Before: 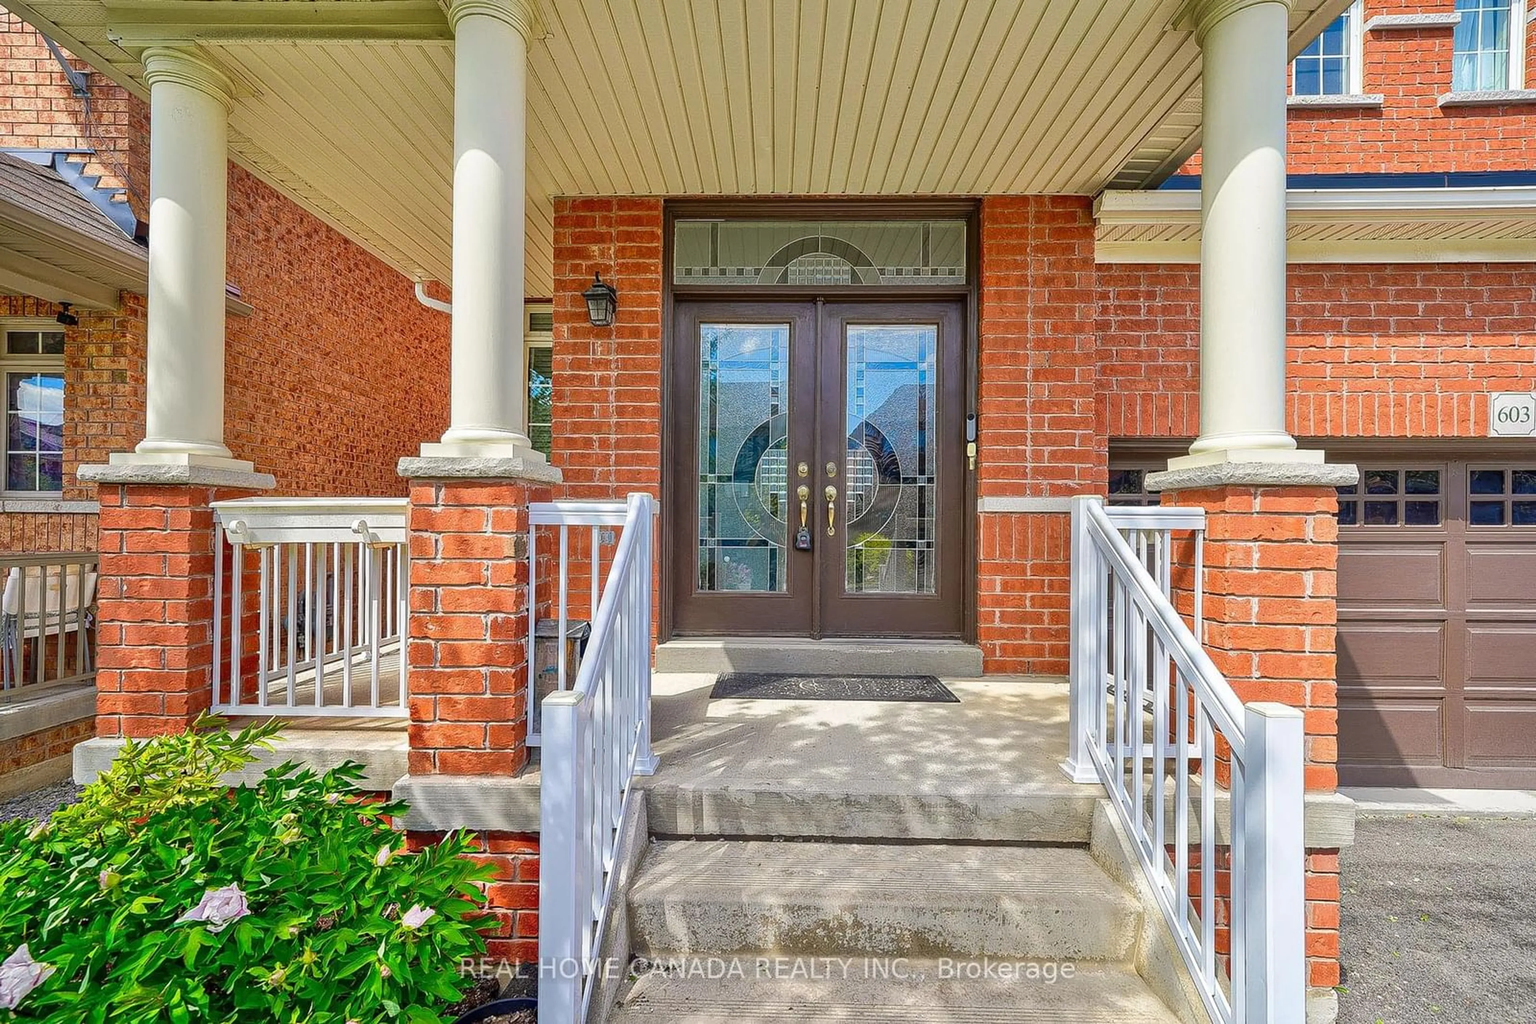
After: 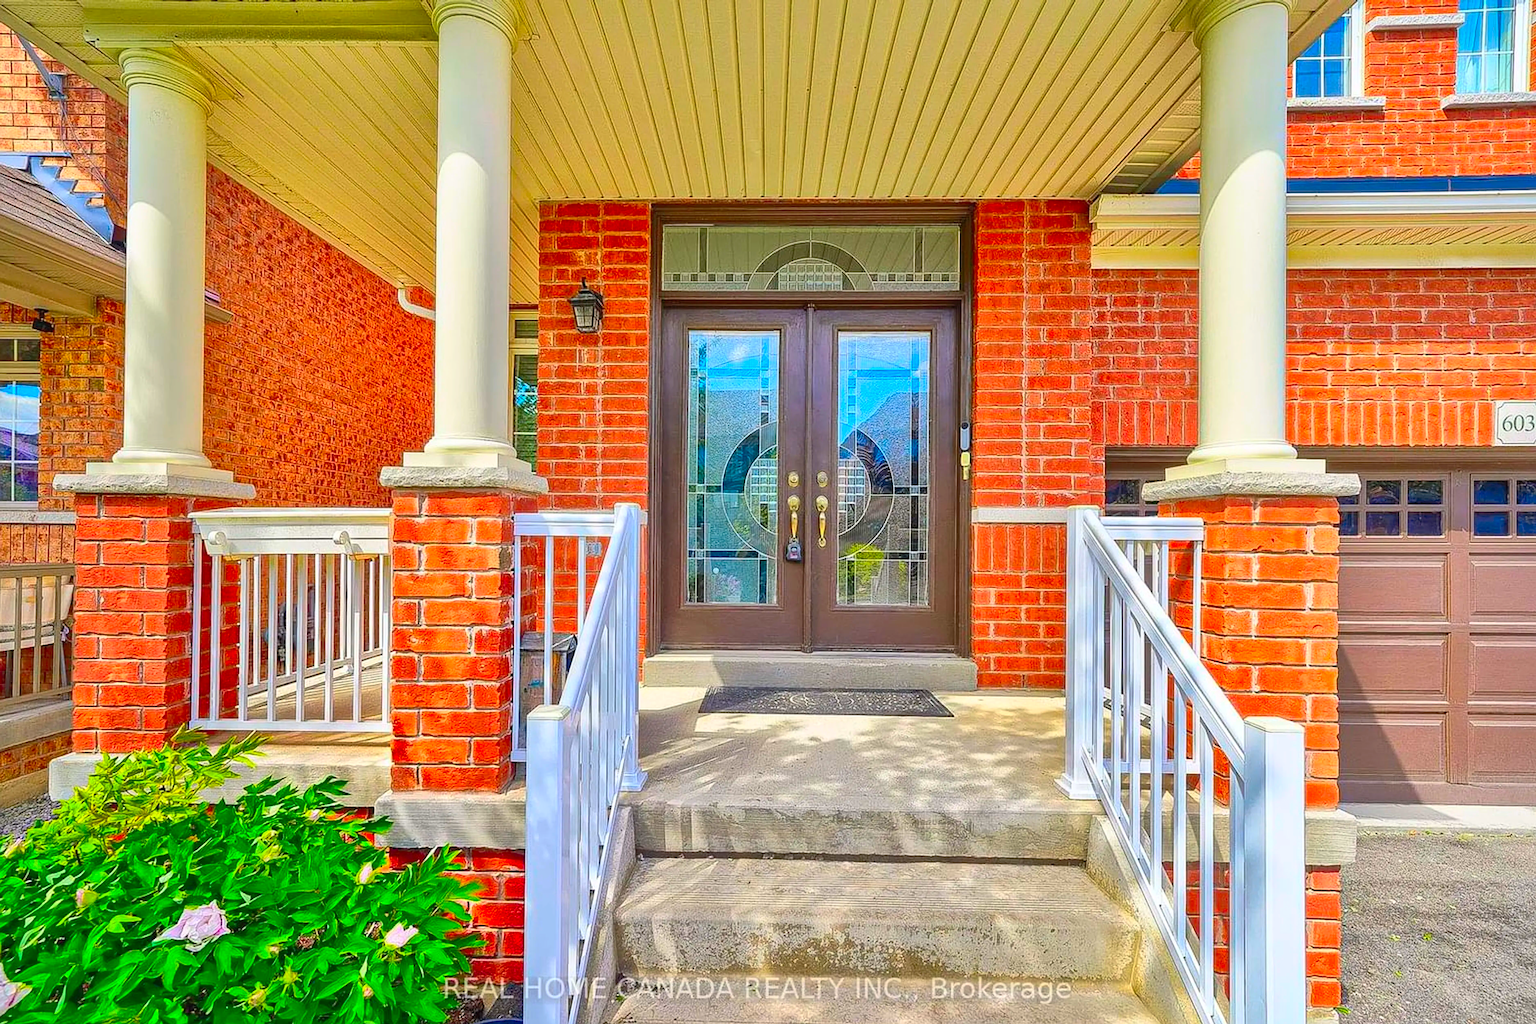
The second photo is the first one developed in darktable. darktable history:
crop: left 1.667%, right 0.285%, bottom 1.884%
shadows and highlights: on, module defaults
contrast brightness saturation: contrast 0.198, brightness 0.196, saturation 0.781
sharpen: amount 0.203
